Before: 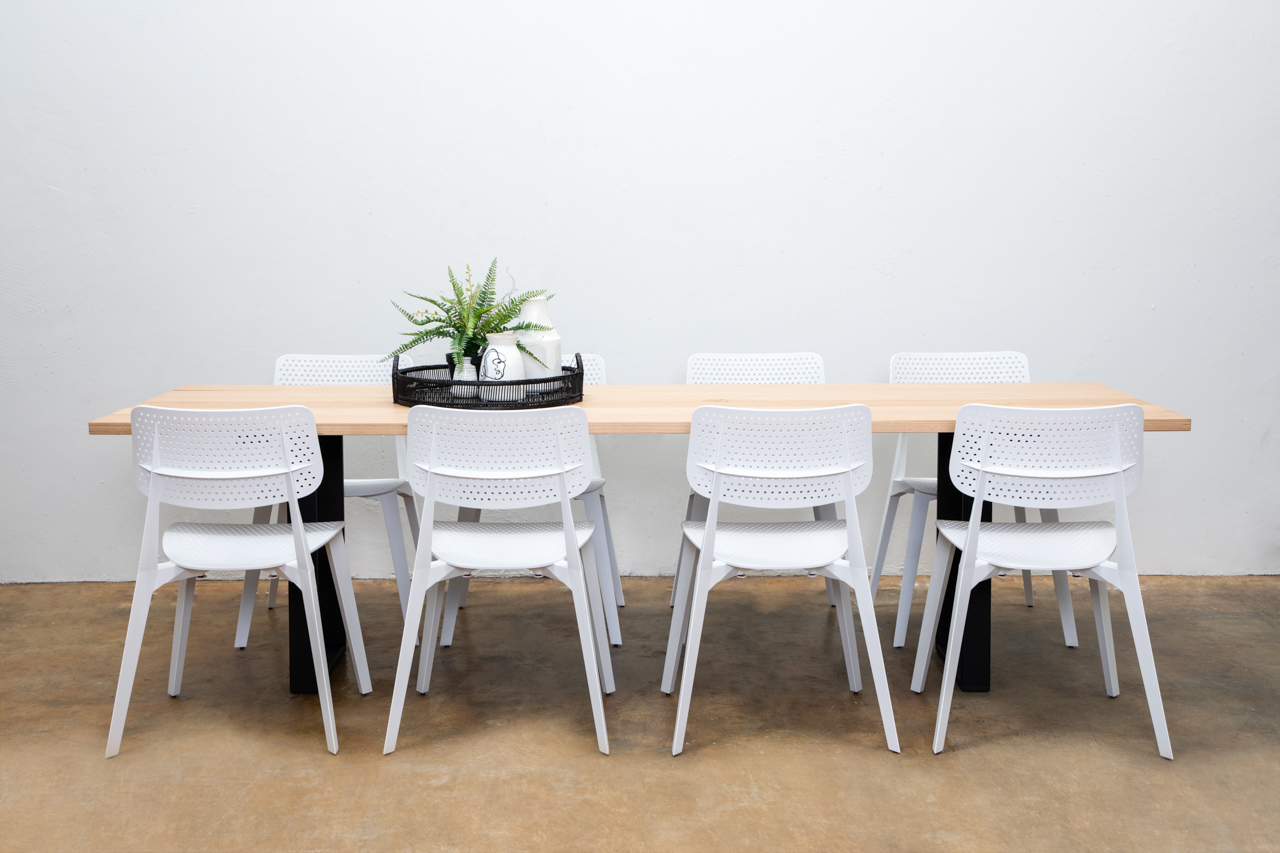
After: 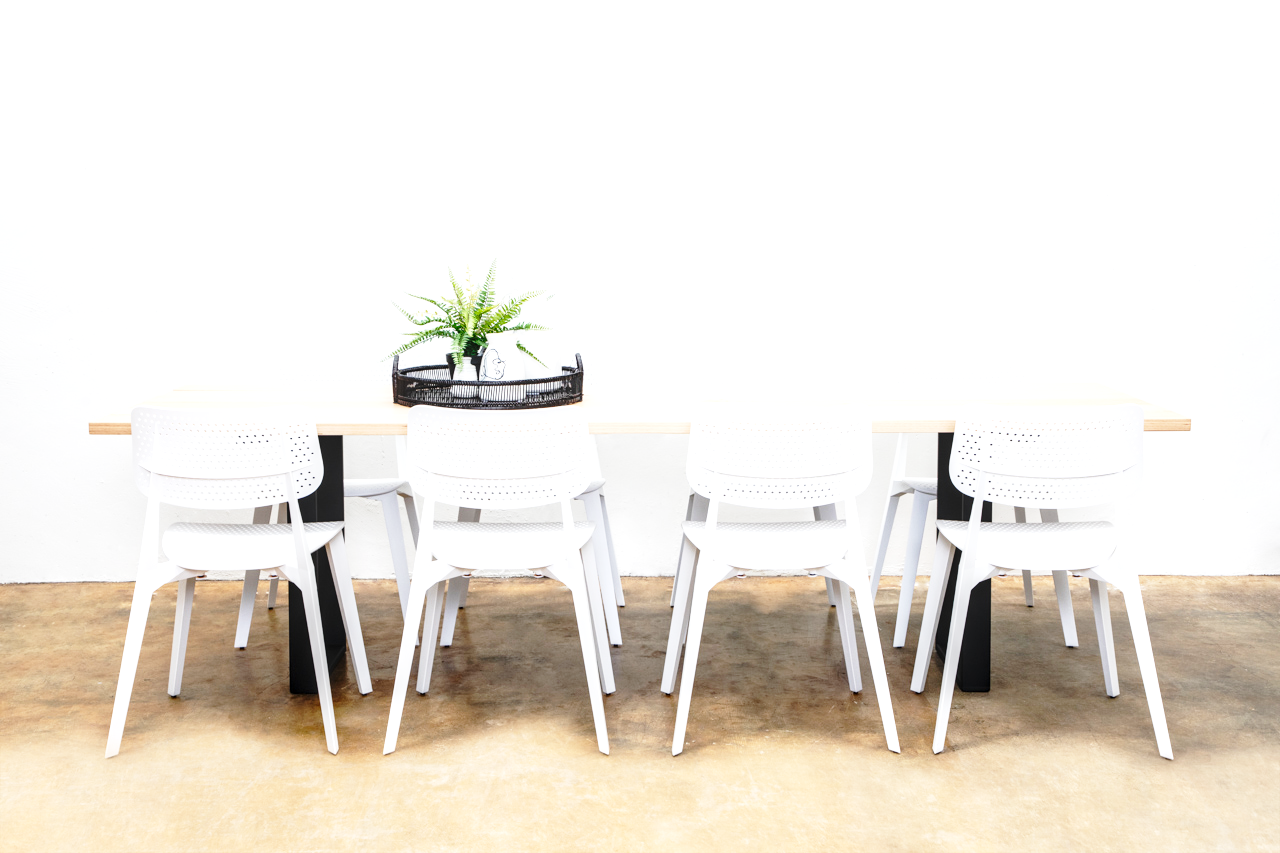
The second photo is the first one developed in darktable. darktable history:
base curve: curves: ch0 [(0, 0) (0.028, 0.03) (0.121, 0.232) (0.46, 0.748) (0.859, 0.968) (1, 1)], preserve colors none
local contrast: on, module defaults
exposure: exposure 0.657 EV, compensate highlight preservation false
